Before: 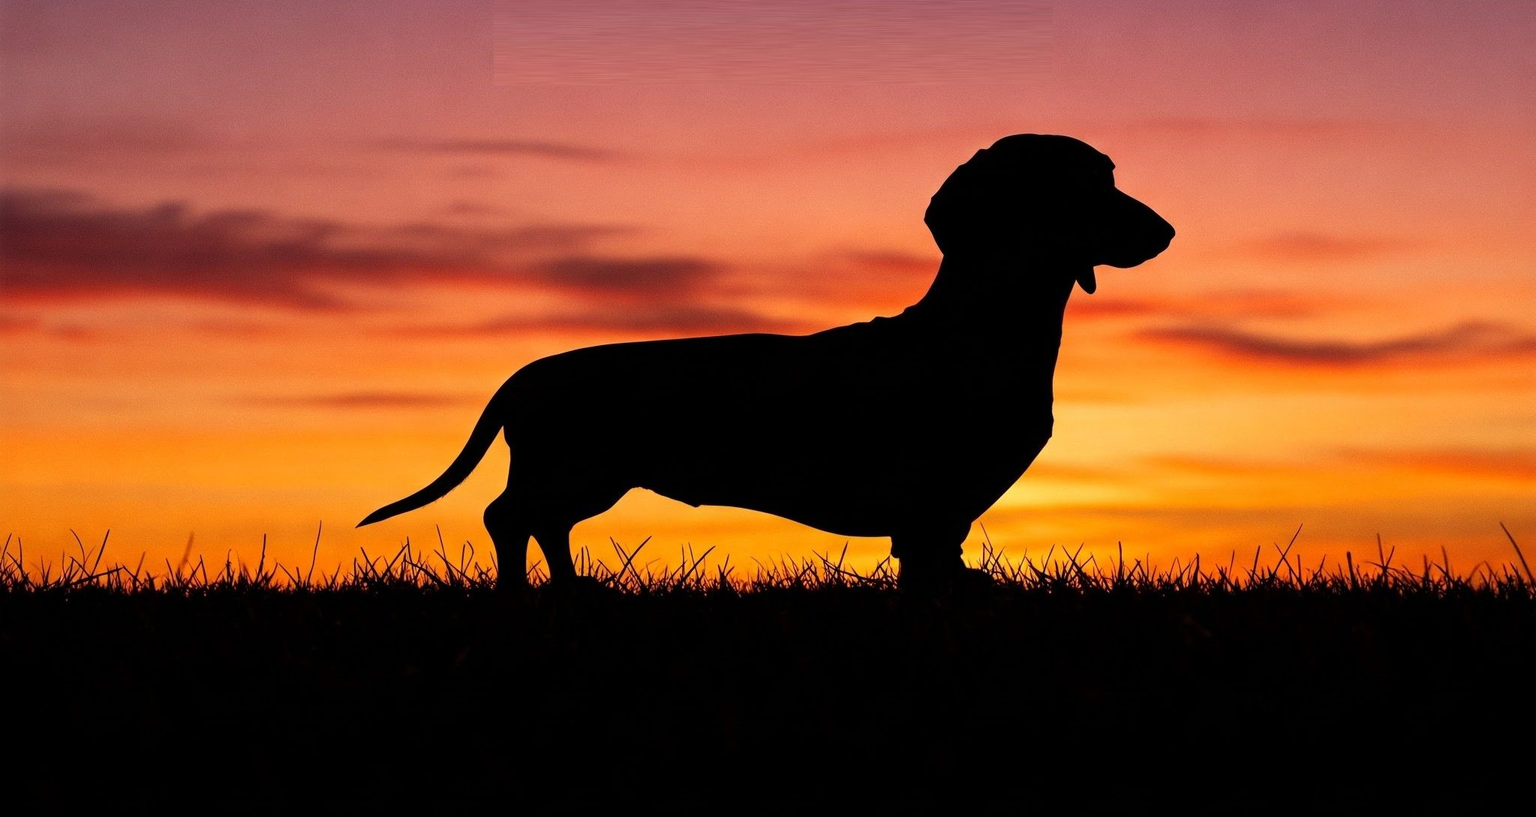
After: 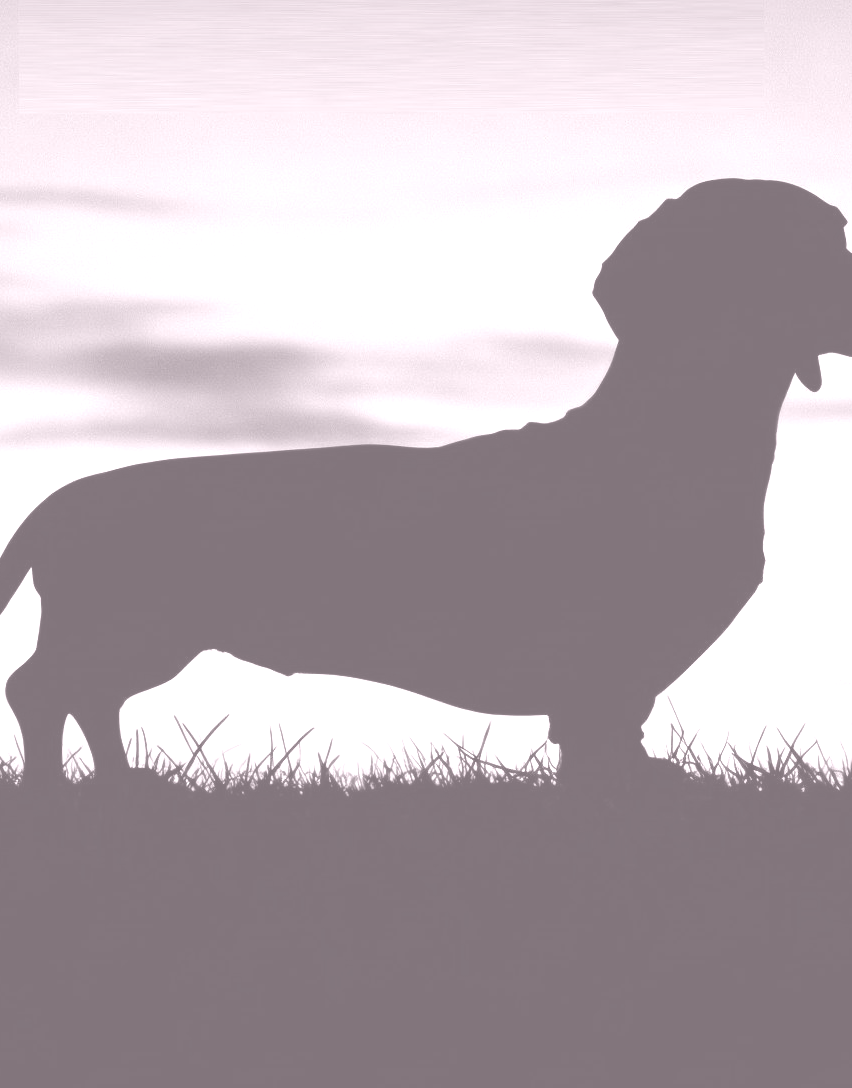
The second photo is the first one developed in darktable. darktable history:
crop: left 31.229%, right 27.105%
colorize: hue 25.2°, saturation 83%, source mix 82%, lightness 79%, version 1
exposure: black level correction 0.001, exposure -0.125 EV, compensate exposure bias true, compensate highlight preservation false
